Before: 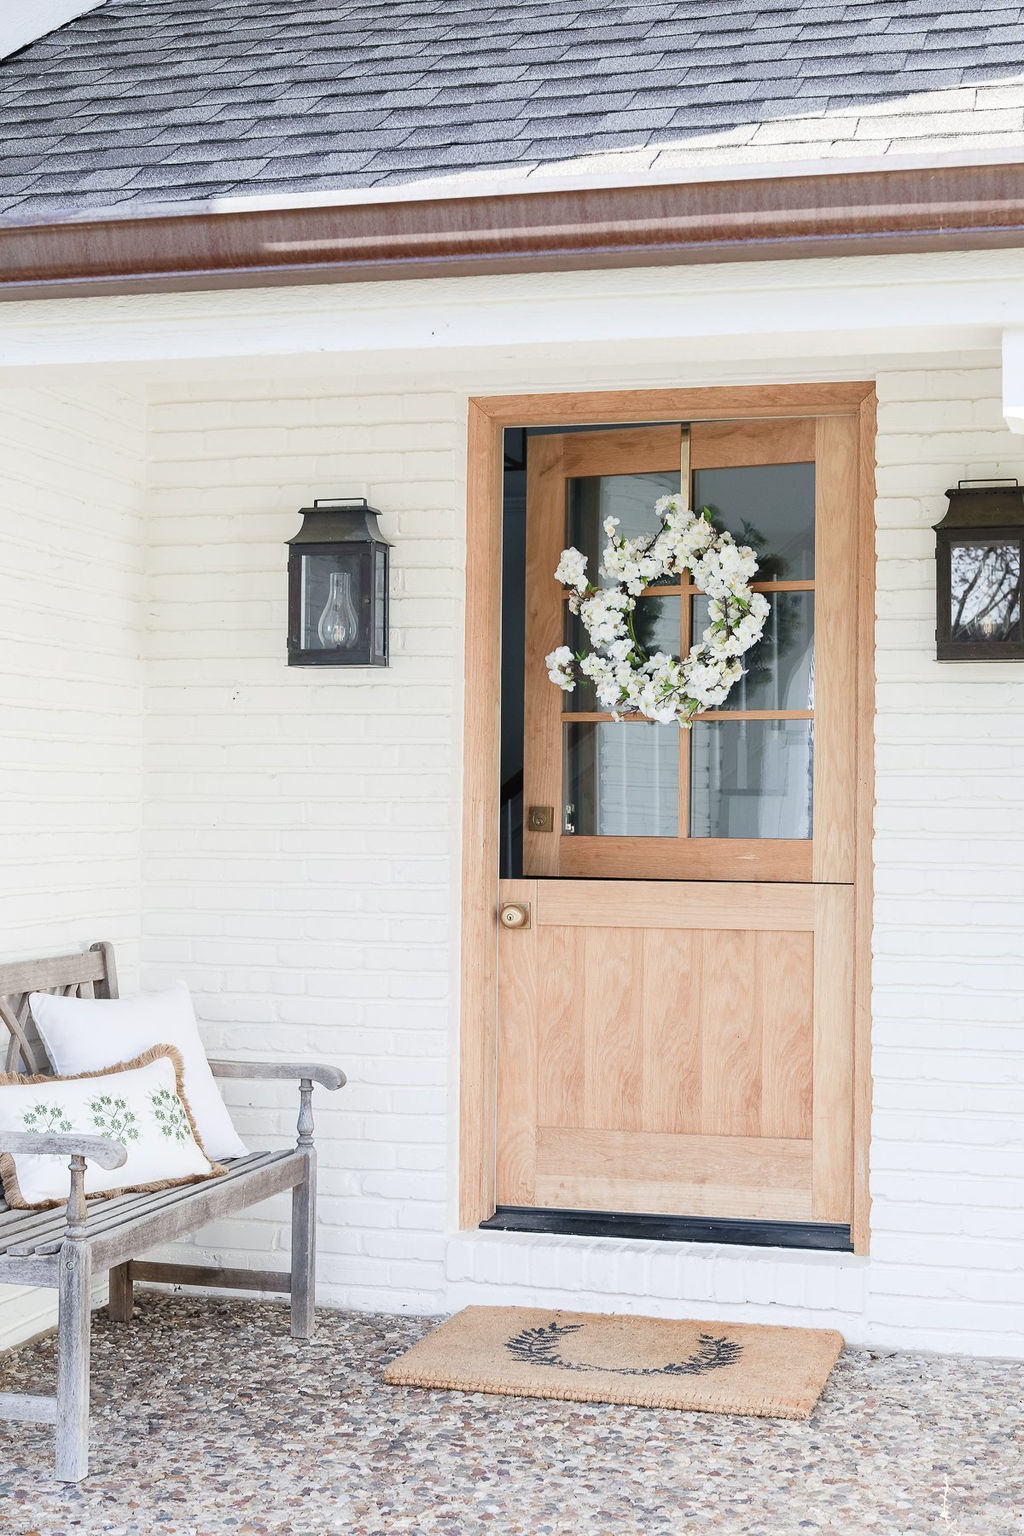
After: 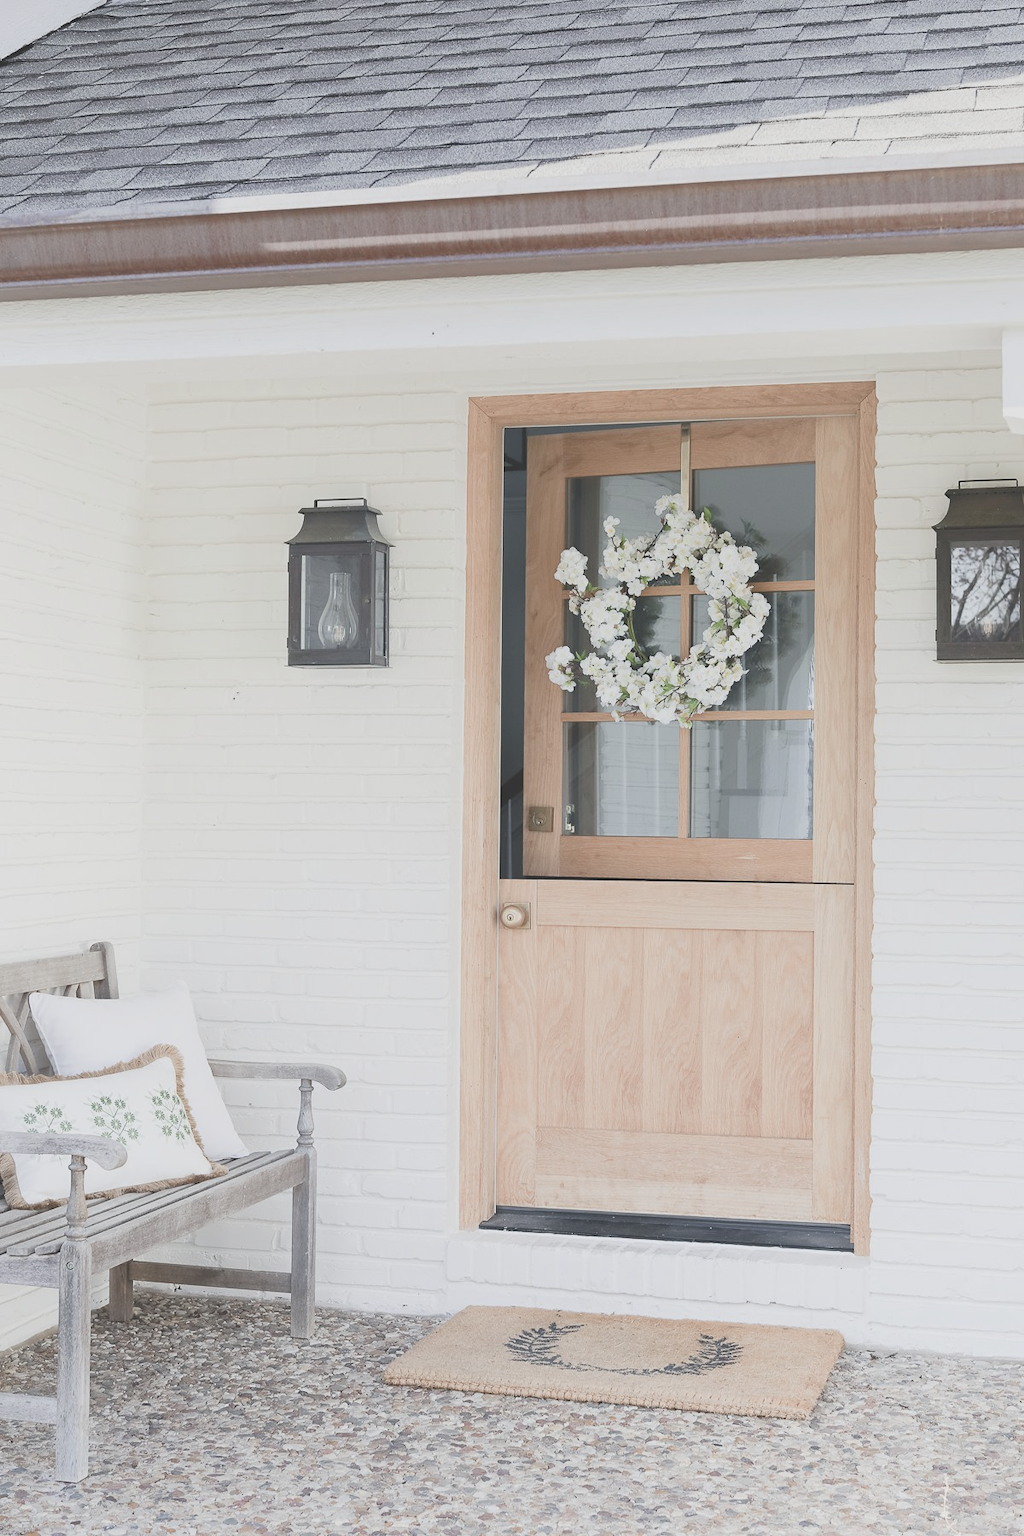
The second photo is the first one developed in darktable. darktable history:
contrast brightness saturation: contrast -0.058, saturation -0.416
local contrast: detail 69%
